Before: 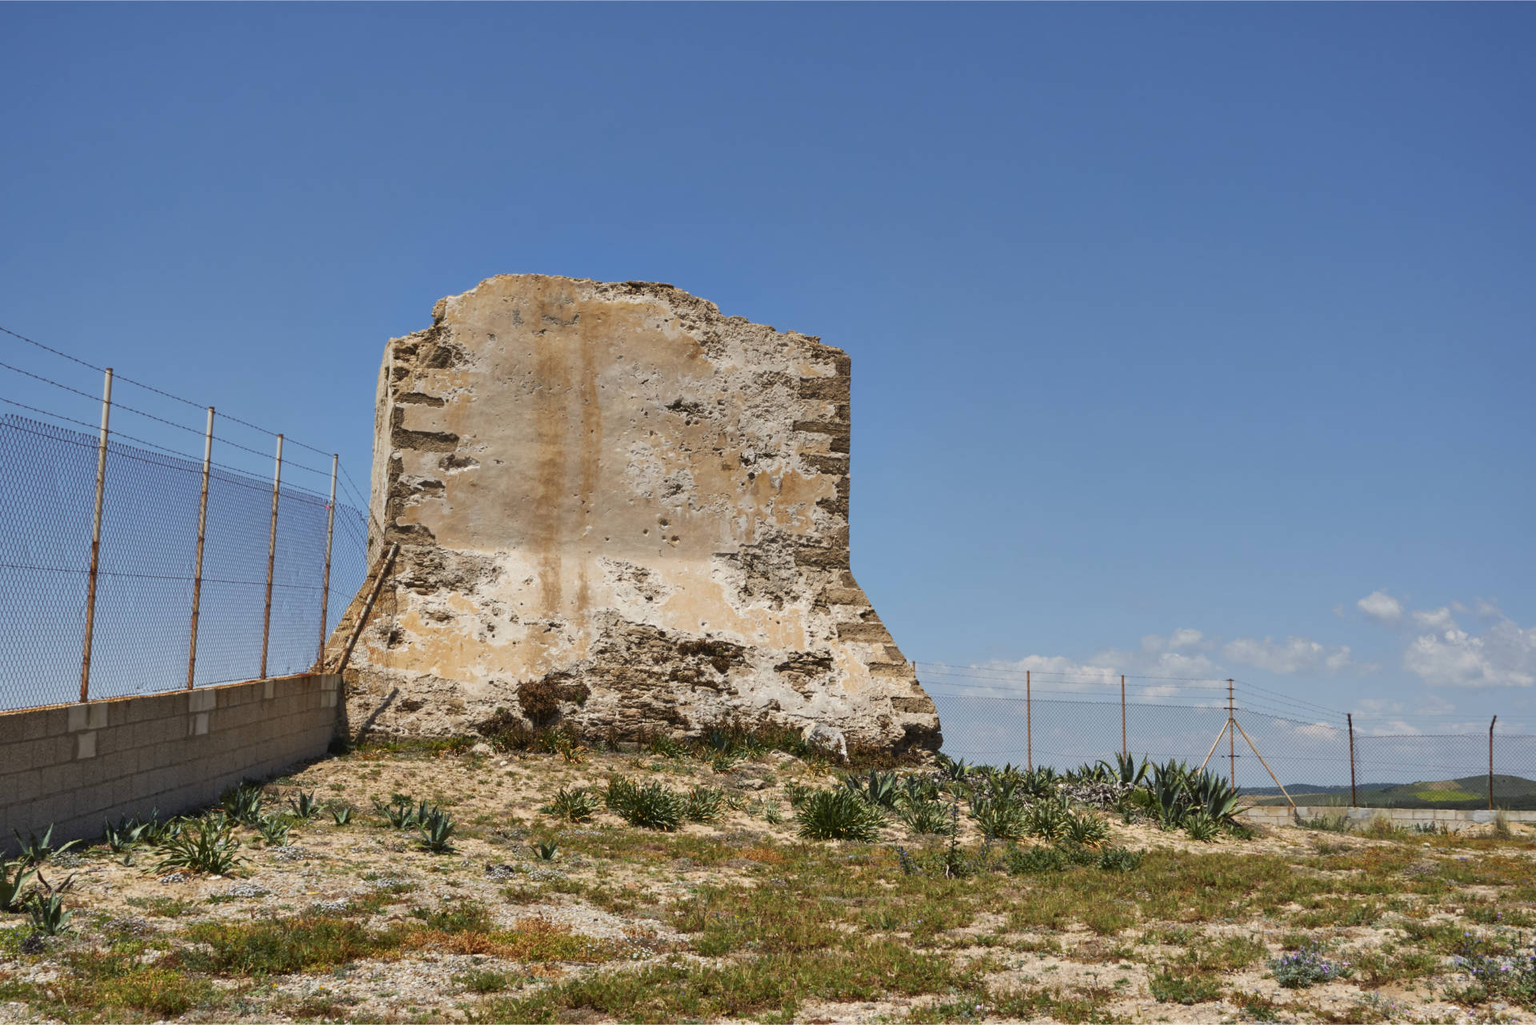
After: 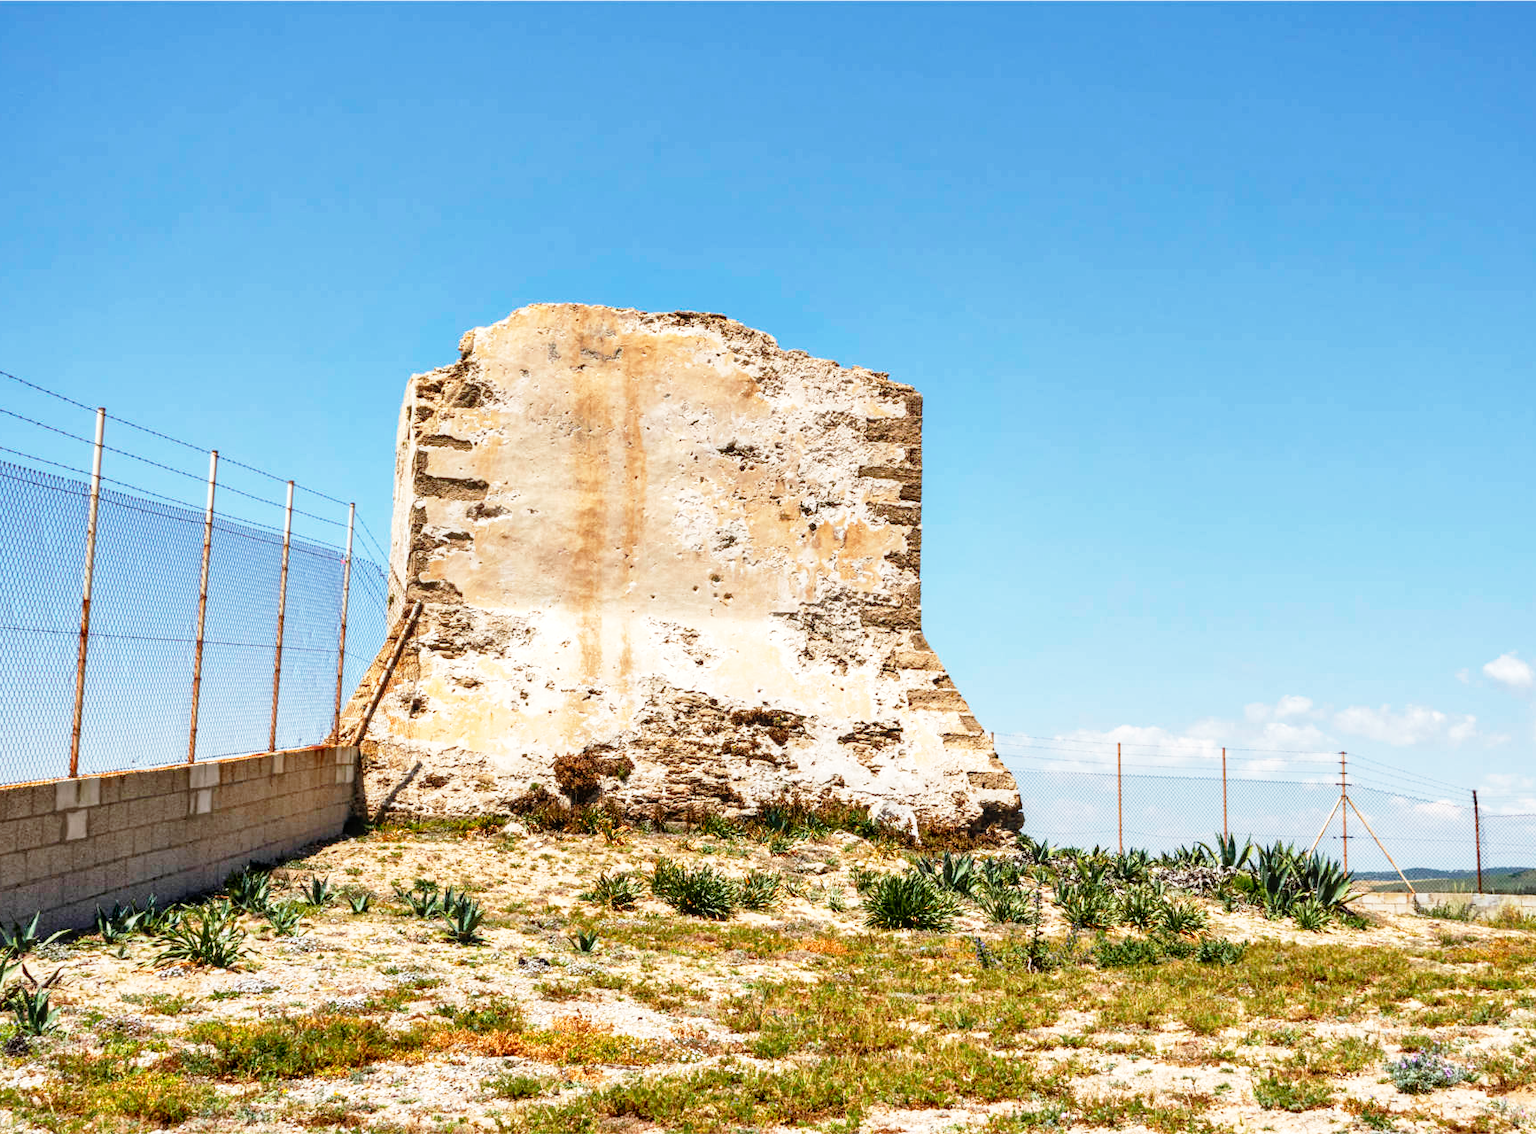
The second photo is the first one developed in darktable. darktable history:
base curve: curves: ch0 [(0, 0) (0.012, 0.01) (0.073, 0.168) (0.31, 0.711) (0.645, 0.957) (1, 1)], preserve colors none
crop and rotate: left 1.153%, right 8.498%
local contrast: on, module defaults
